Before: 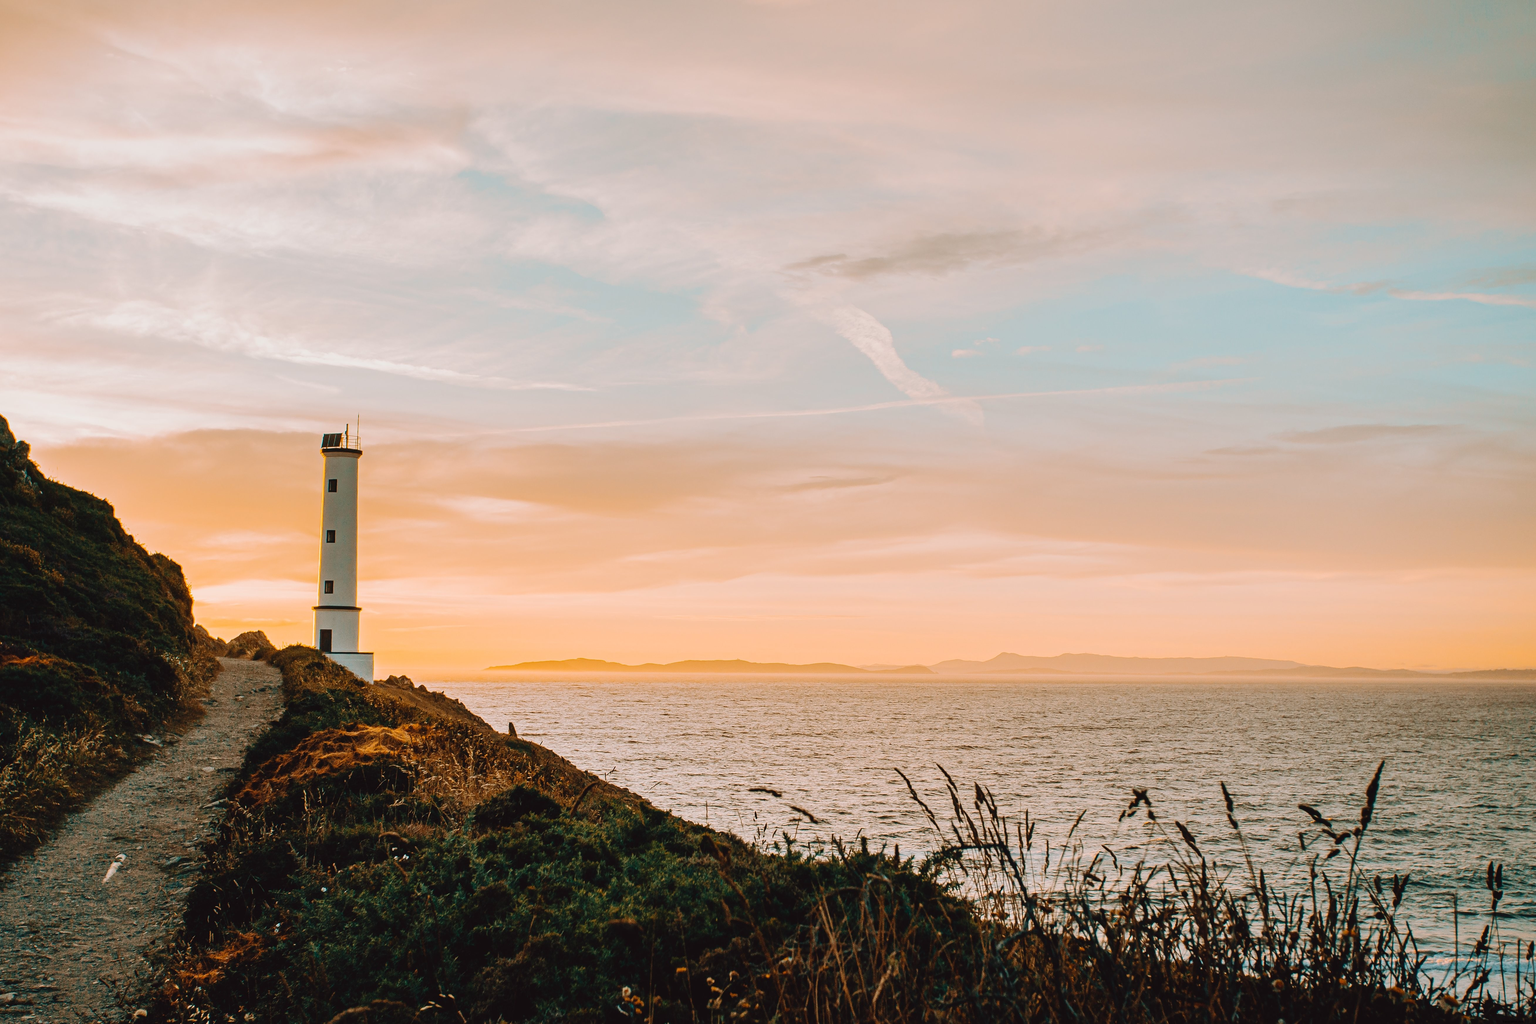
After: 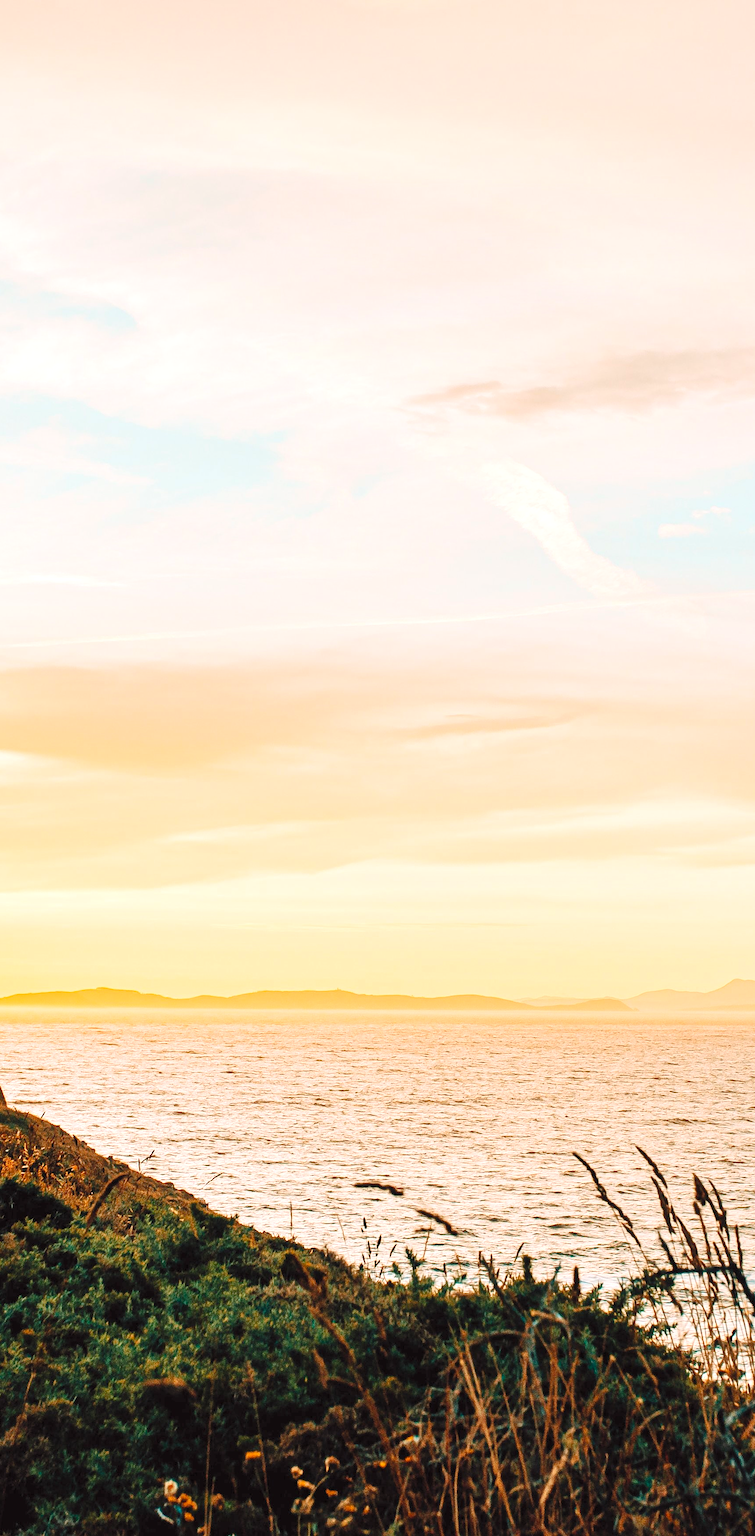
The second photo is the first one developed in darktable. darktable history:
levels: levels [0.036, 0.364, 0.827]
crop: left 33.395%, right 33.812%
